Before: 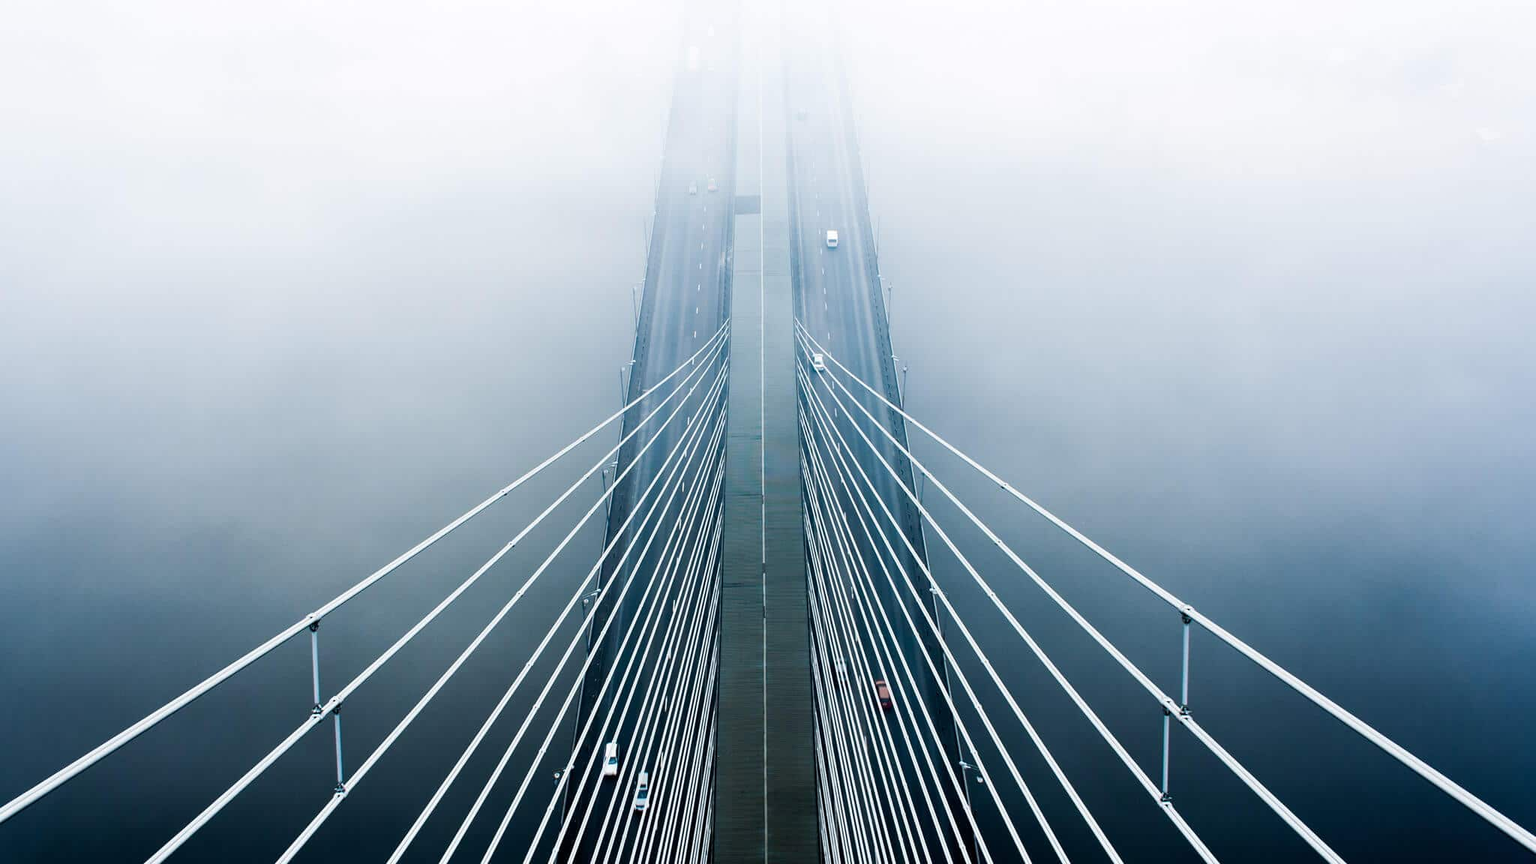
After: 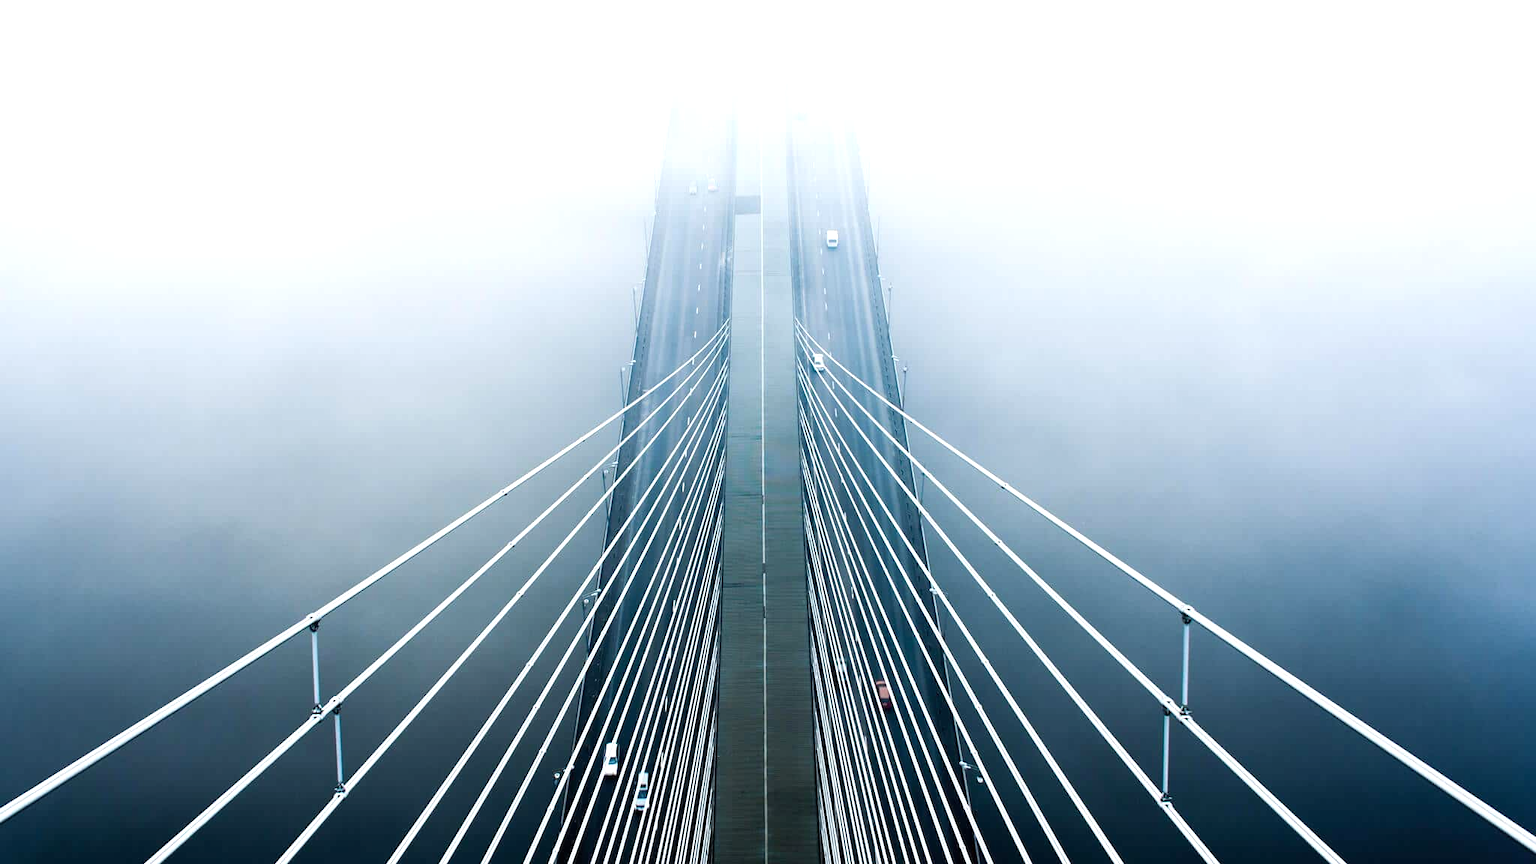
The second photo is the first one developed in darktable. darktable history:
exposure: black level correction 0, exposure 0.4 EV, compensate exposure bias true, compensate highlight preservation false
white balance: red 1, blue 1
